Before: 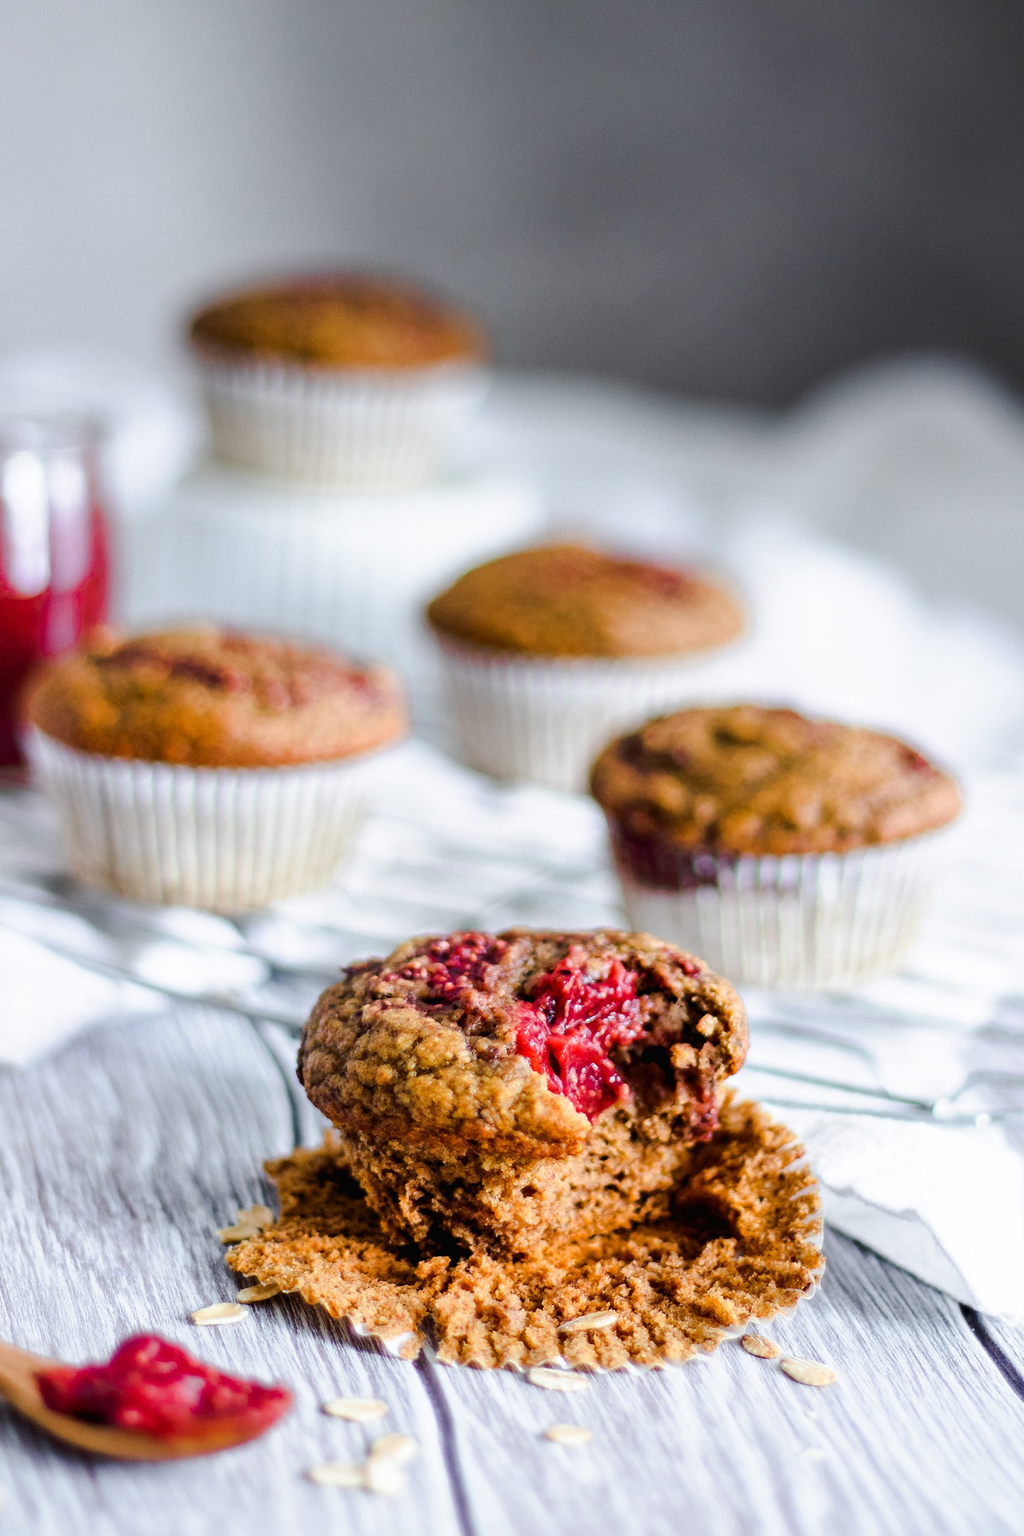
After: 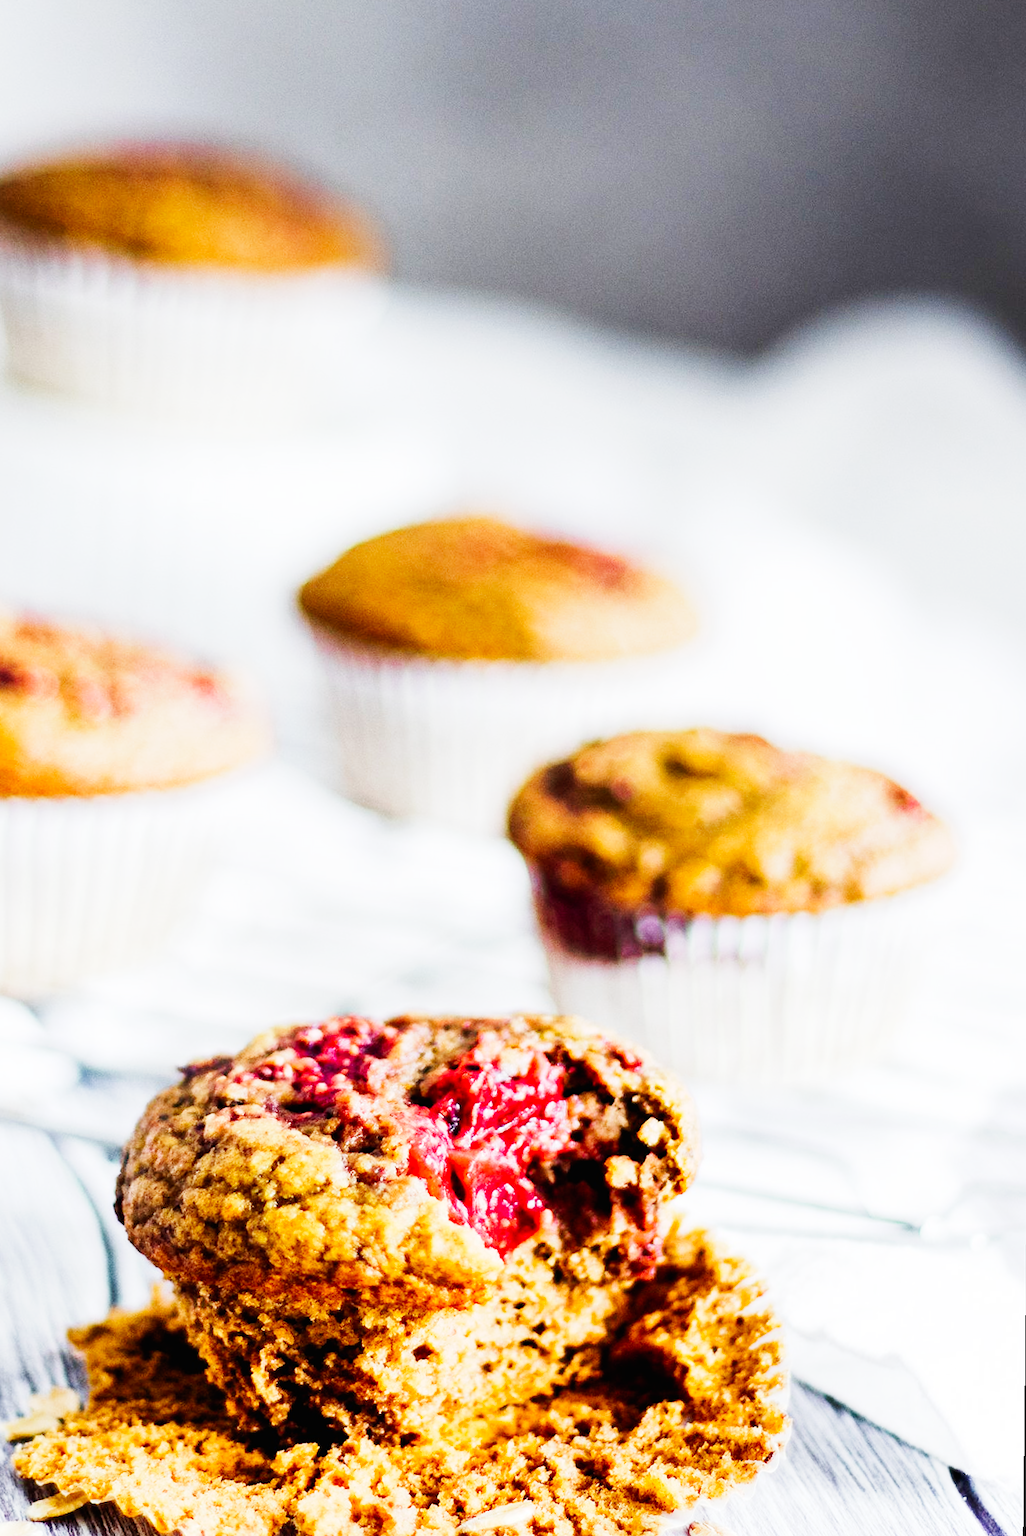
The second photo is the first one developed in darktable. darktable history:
white balance: emerald 1
rotate and perspective: rotation 0.679°, lens shift (horizontal) 0.136, crop left 0.009, crop right 0.991, crop top 0.078, crop bottom 0.95
base curve: curves: ch0 [(0, 0) (0, 0.001) (0.001, 0.001) (0.004, 0.002) (0.007, 0.004) (0.015, 0.013) (0.033, 0.045) (0.052, 0.096) (0.075, 0.17) (0.099, 0.241) (0.163, 0.42) (0.219, 0.55) (0.259, 0.616) (0.327, 0.722) (0.365, 0.765) (0.522, 0.873) (0.547, 0.881) (0.689, 0.919) (0.826, 0.952) (1, 1)], preserve colors none
crop: left 23.095%, top 5.827%, bottom 11.854%
